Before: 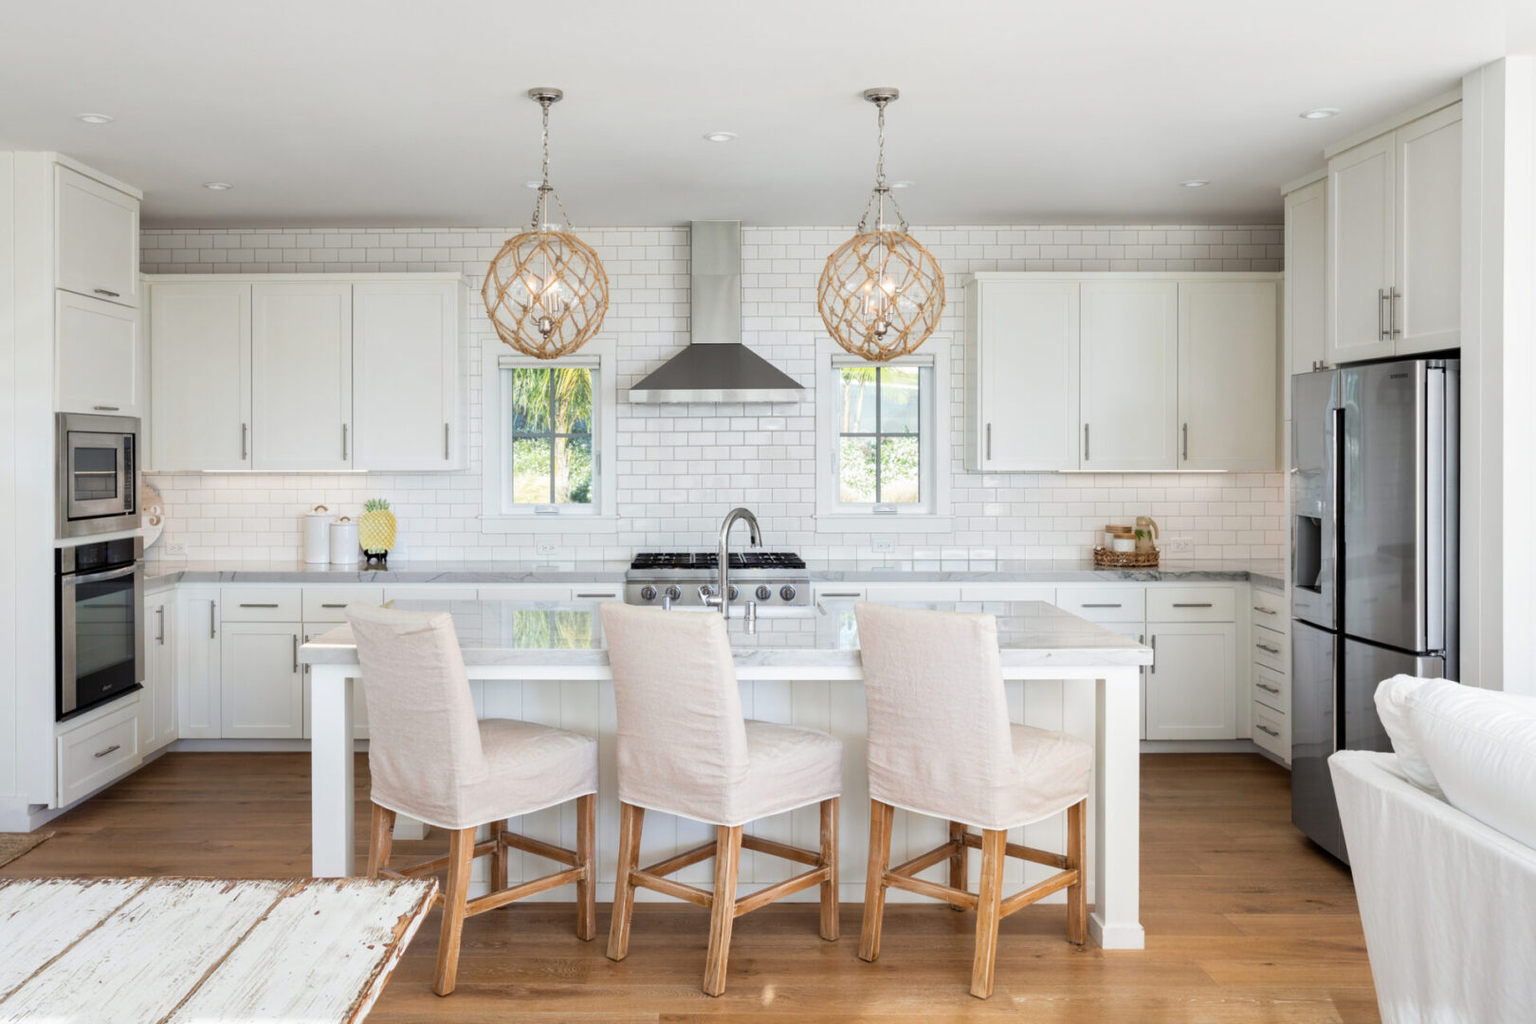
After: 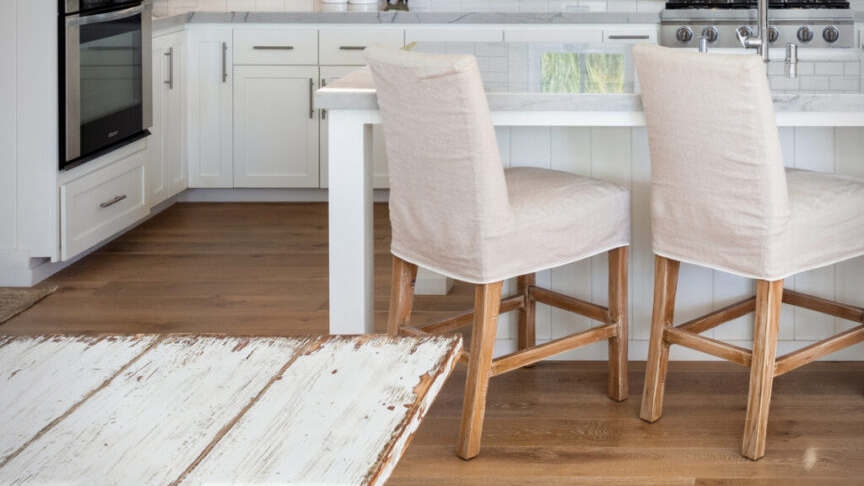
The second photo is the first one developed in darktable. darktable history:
crop and rotate: top 54.778%, right 46.61%, bottom 0.159%
vignetting: unbound false
